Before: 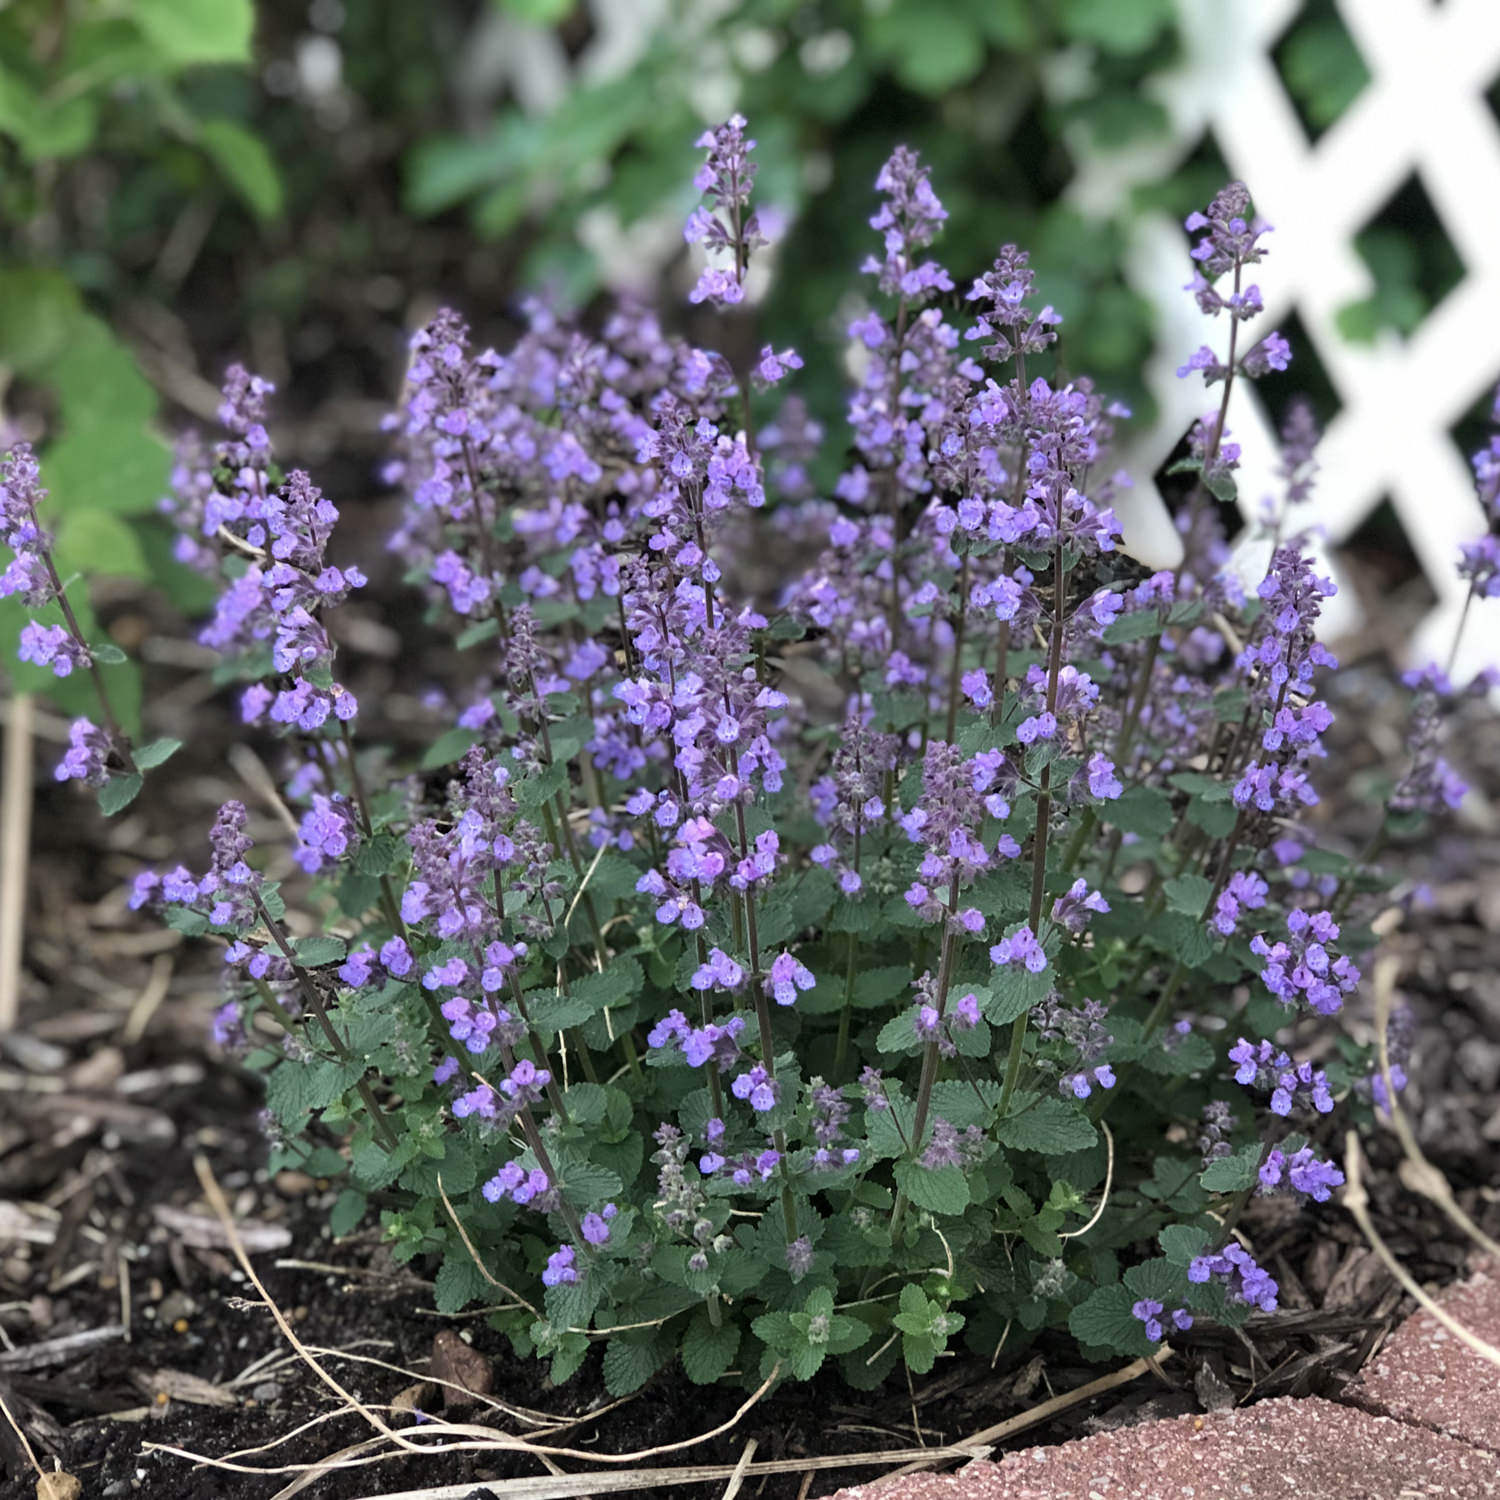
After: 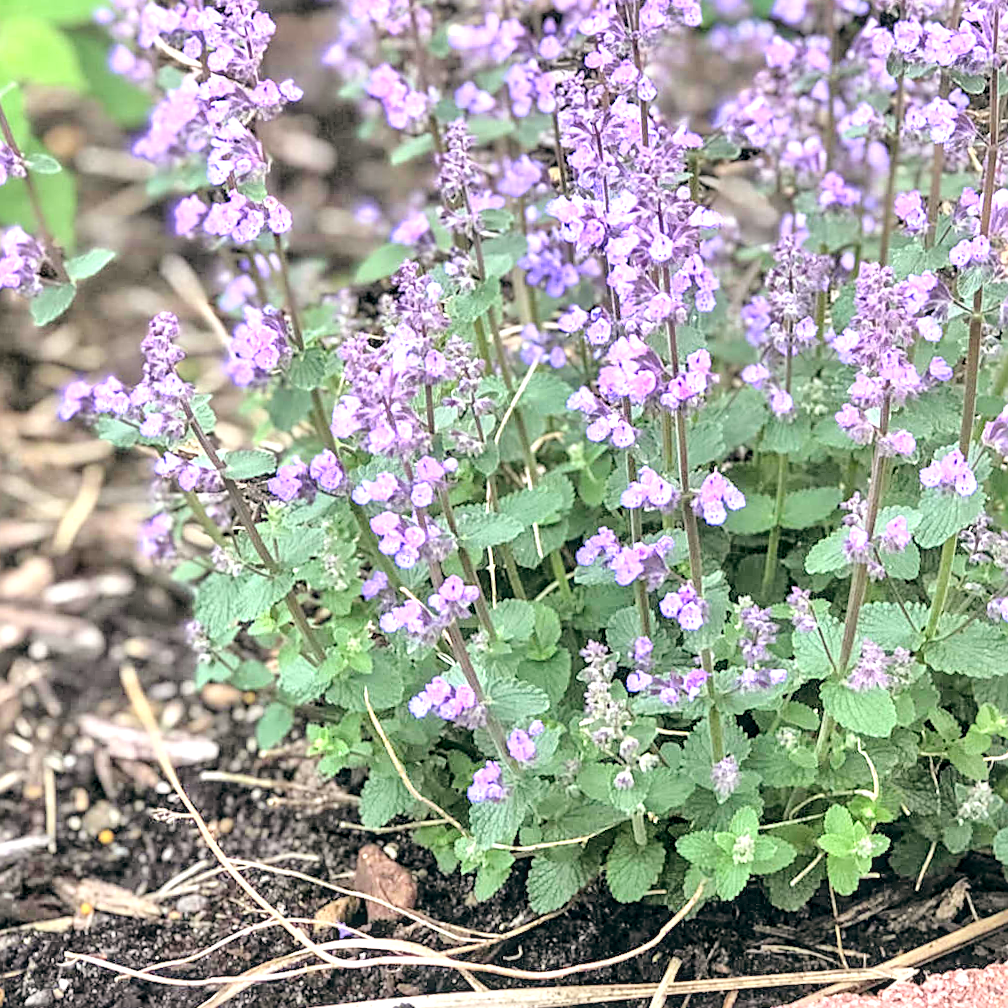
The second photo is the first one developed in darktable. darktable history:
contrast brightness saturation: contrast 0.2, brightness 0.16, saturation 0.22
local contrast: detail 130%
exposure: black level correction 0, exposure 1 EV, compensate exposure bias true, compensate highlight preservation false
sharpen: amount 0.55
color balance: lift [1, 0.998, 1.001, 1.002], gamma [1, 1.02, 1, 0.98], gain [1, 1.02, 1.003, 0.98]
crop and rotate: angle -0.82°, left 3.85%, top 31.828%, right 27.992%
tone equalizer: -7 EV 0.15 EV, -6 EV 0.6 EV, -5 EV 1.15 EV, -4 EV 1.33 EV, -3 EV 1.15 EV, -2 EV 0.6 EV, -1 EV 0.15 EV, mask exposure compensation -0.5 EV
